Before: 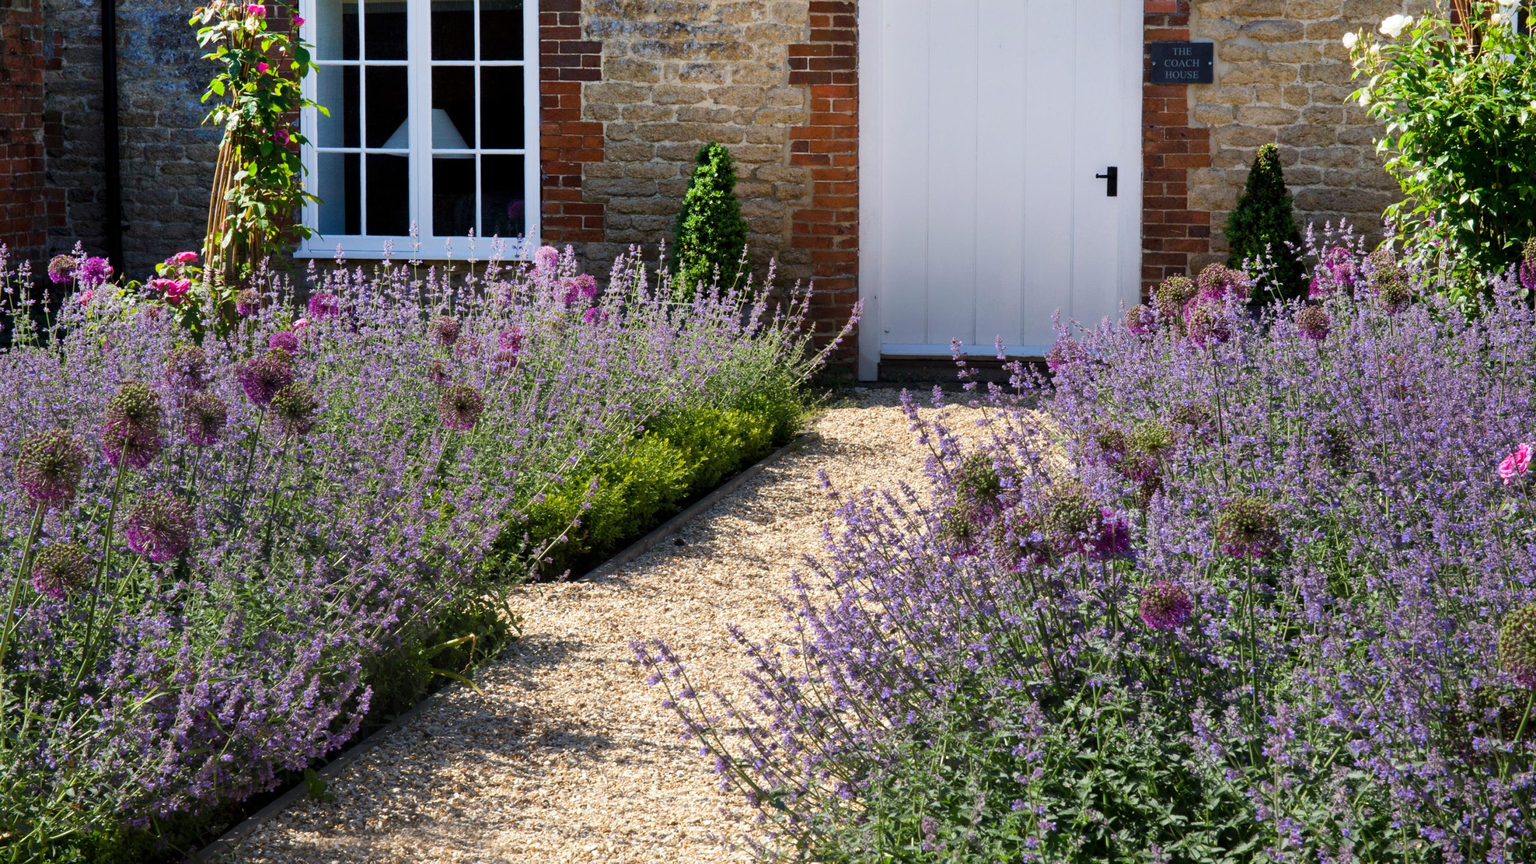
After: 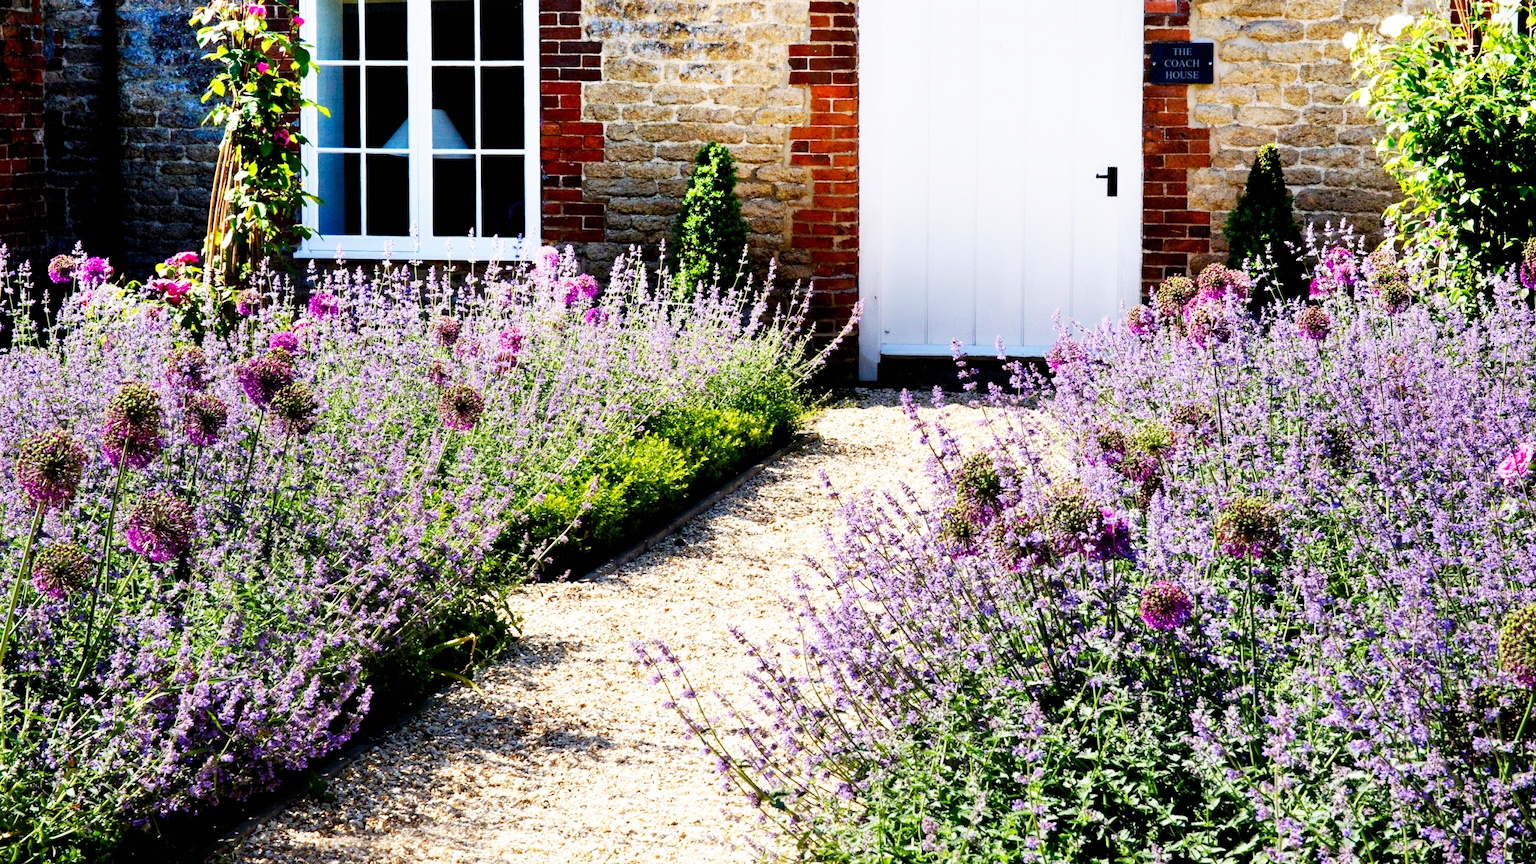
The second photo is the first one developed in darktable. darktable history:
exposure: black level correction 0.012, compensate highlight preservation false
base curve: curves: ch0 [(0, 0) (0.007, 0.004) (0.027, 0.03) (0.046, 0.07) (0.207, 0.54) (0.442, 0.872) (0.673, 0.972) (1, 1)], preserve colors none
